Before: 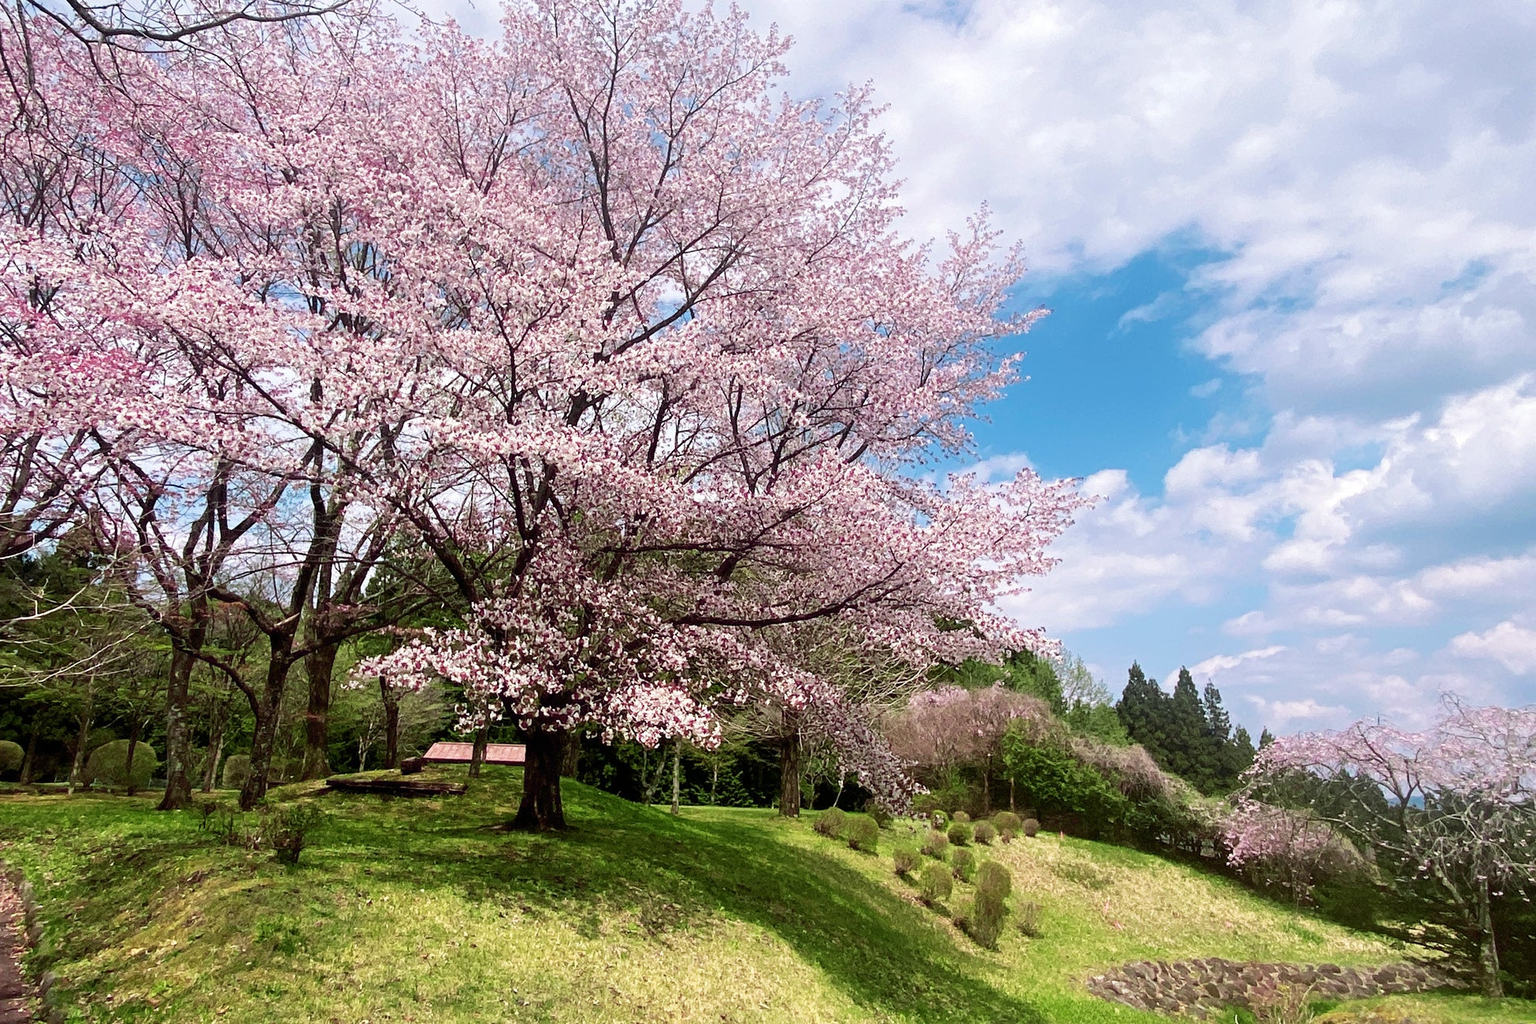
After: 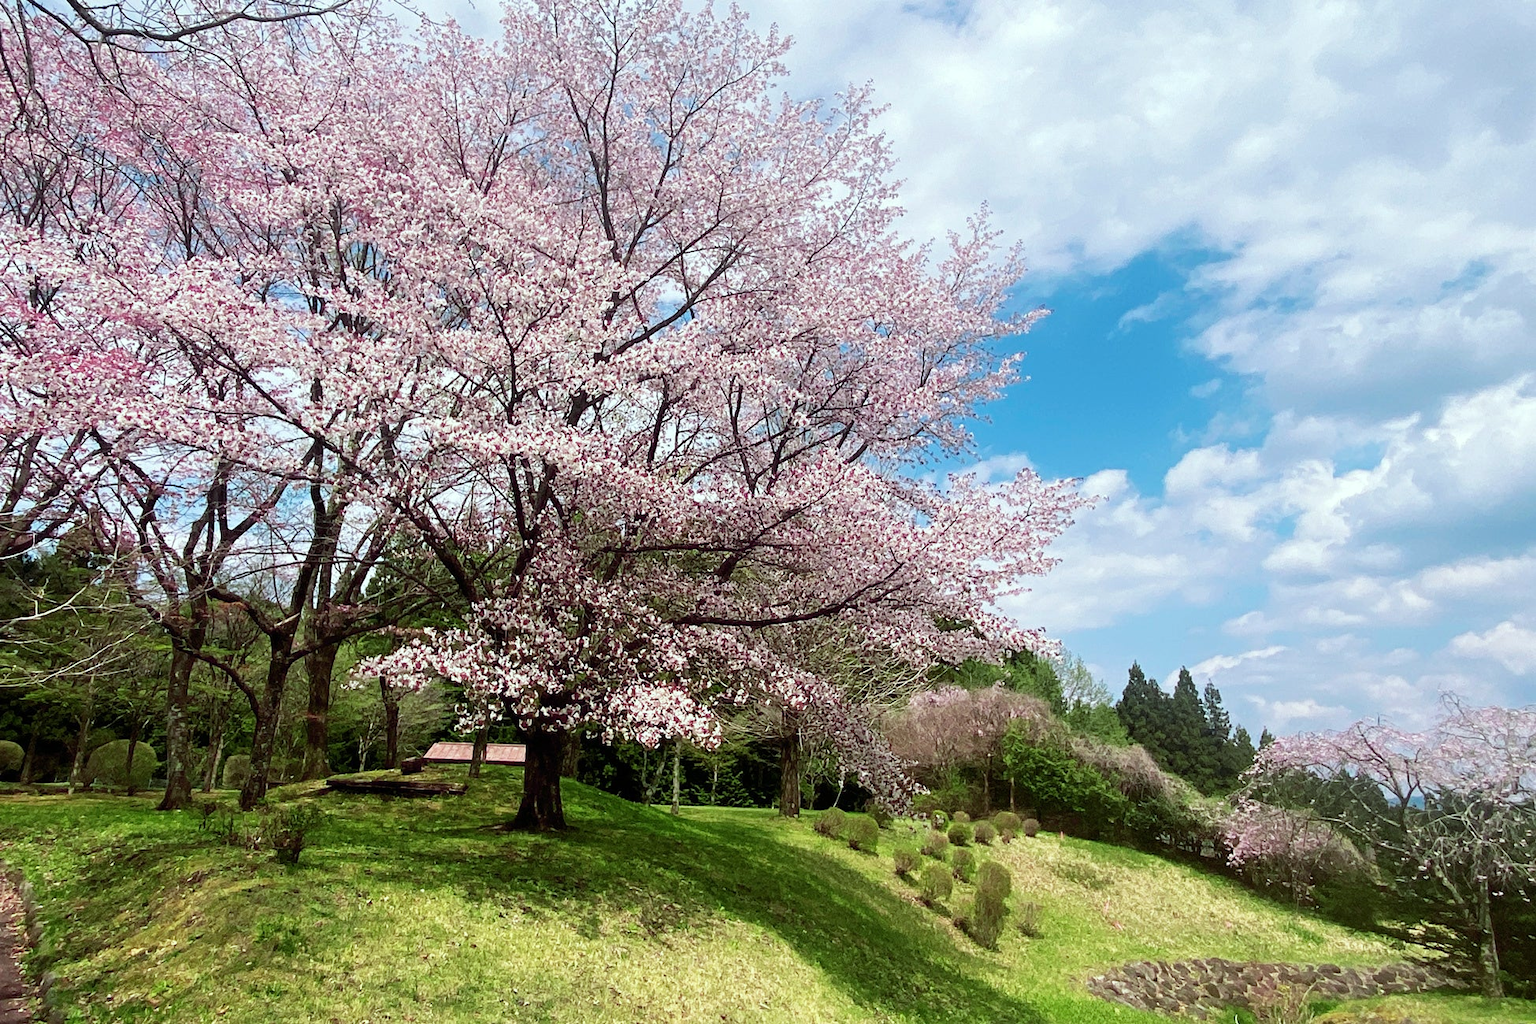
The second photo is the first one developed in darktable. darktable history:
tone equalizer: on, module defaults
color correction: highlights a* -6.69, highlights b* 0.49
